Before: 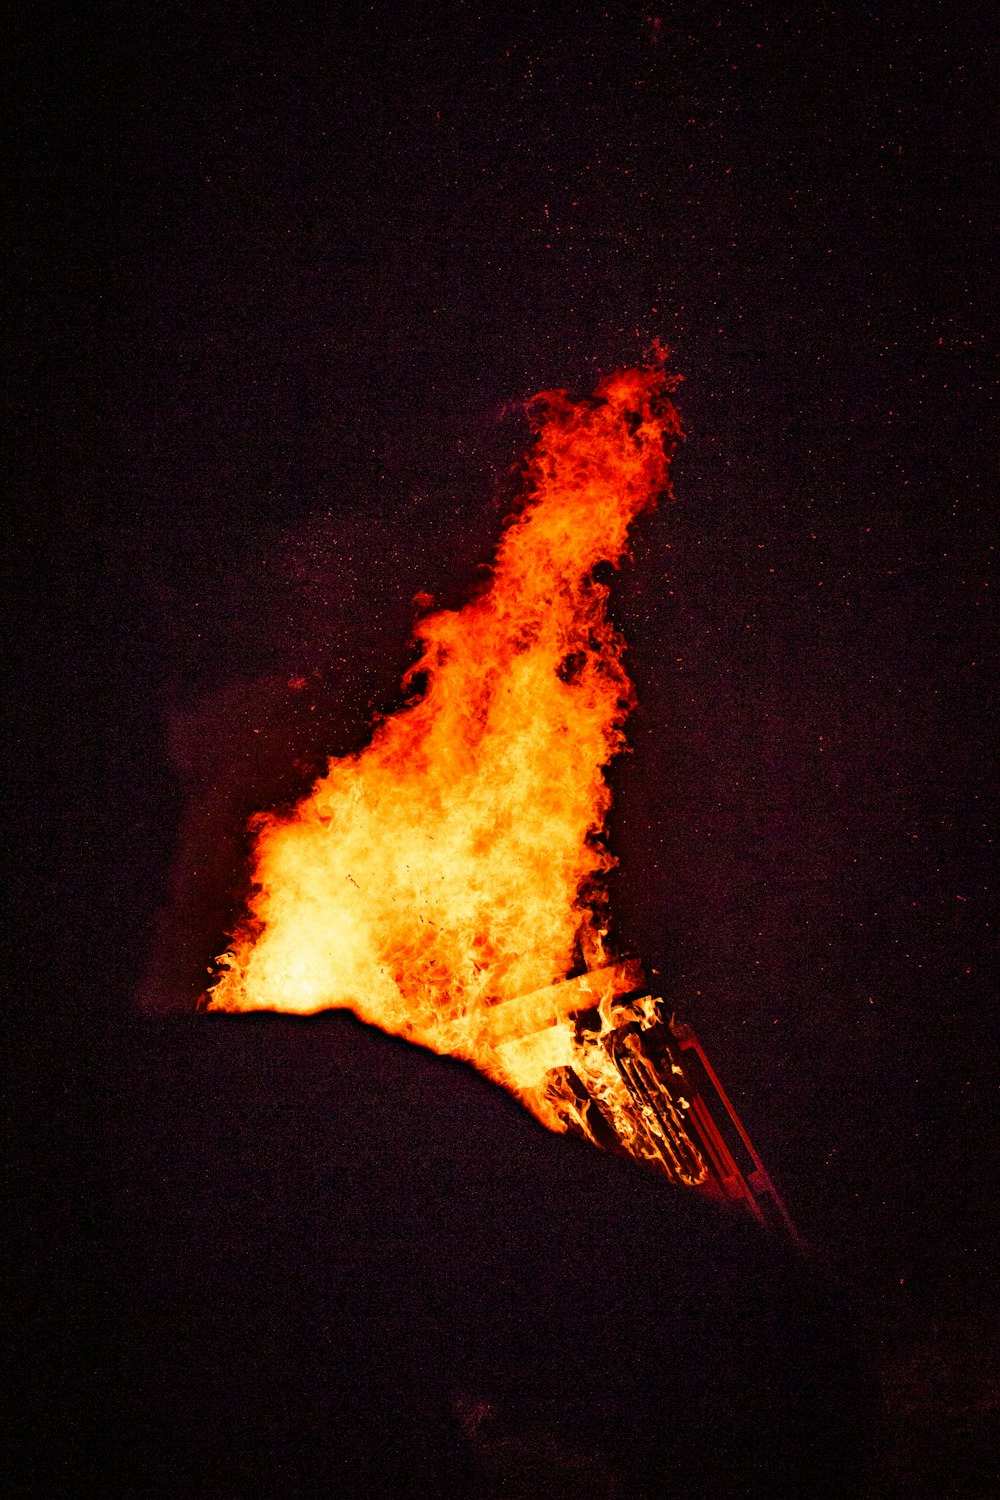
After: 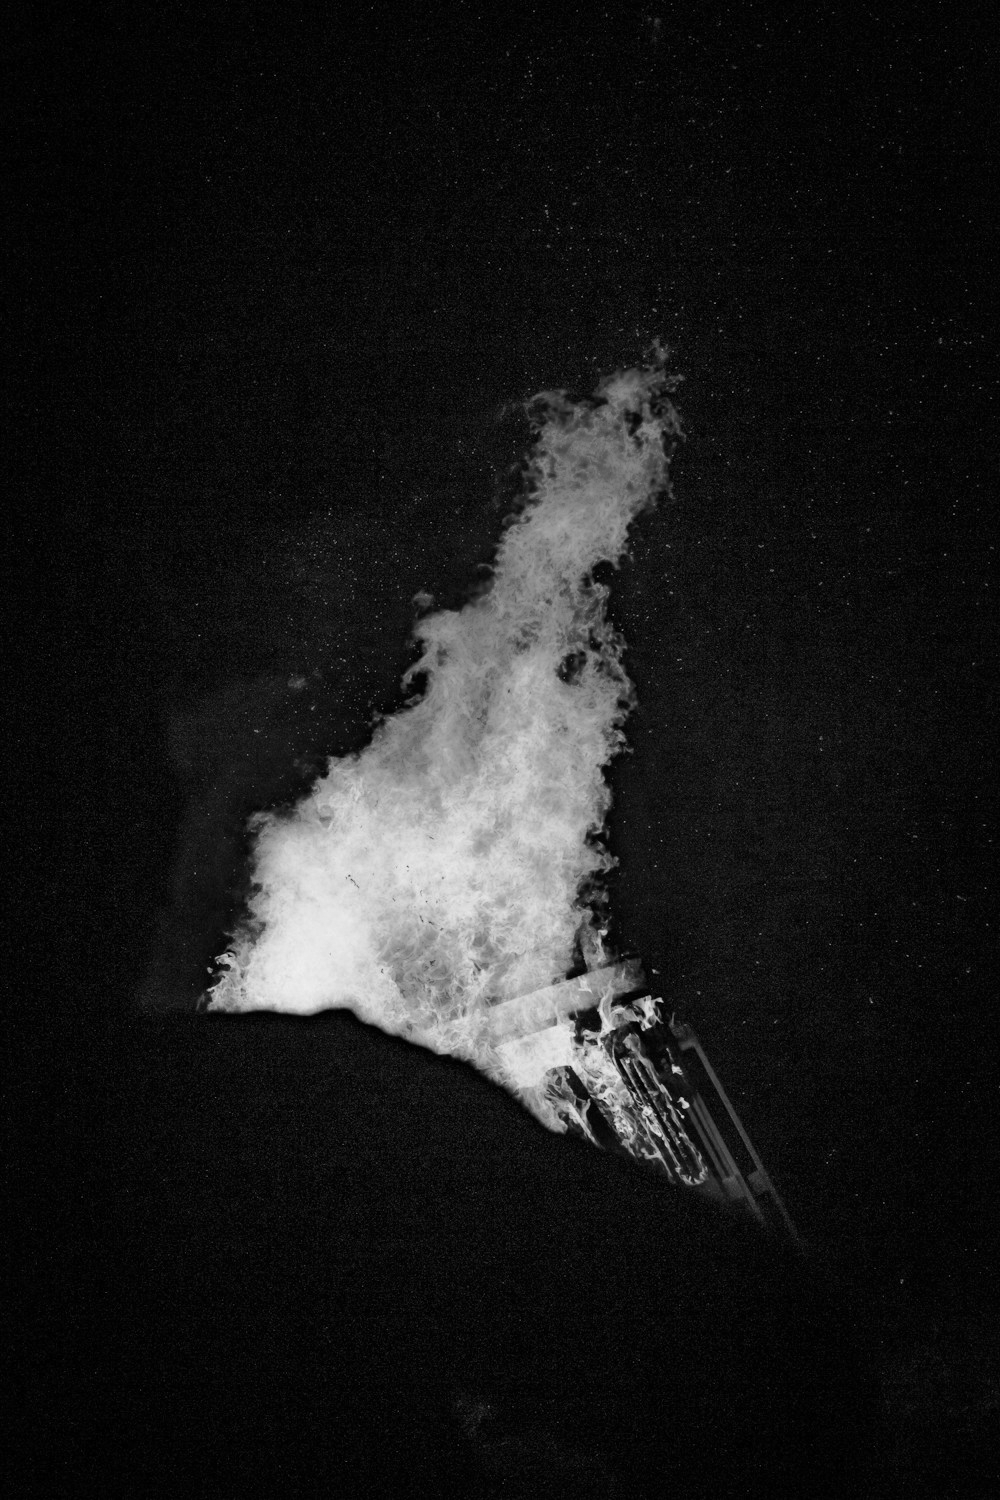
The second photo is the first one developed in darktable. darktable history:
monochrome: a -74.22, b 78.2
